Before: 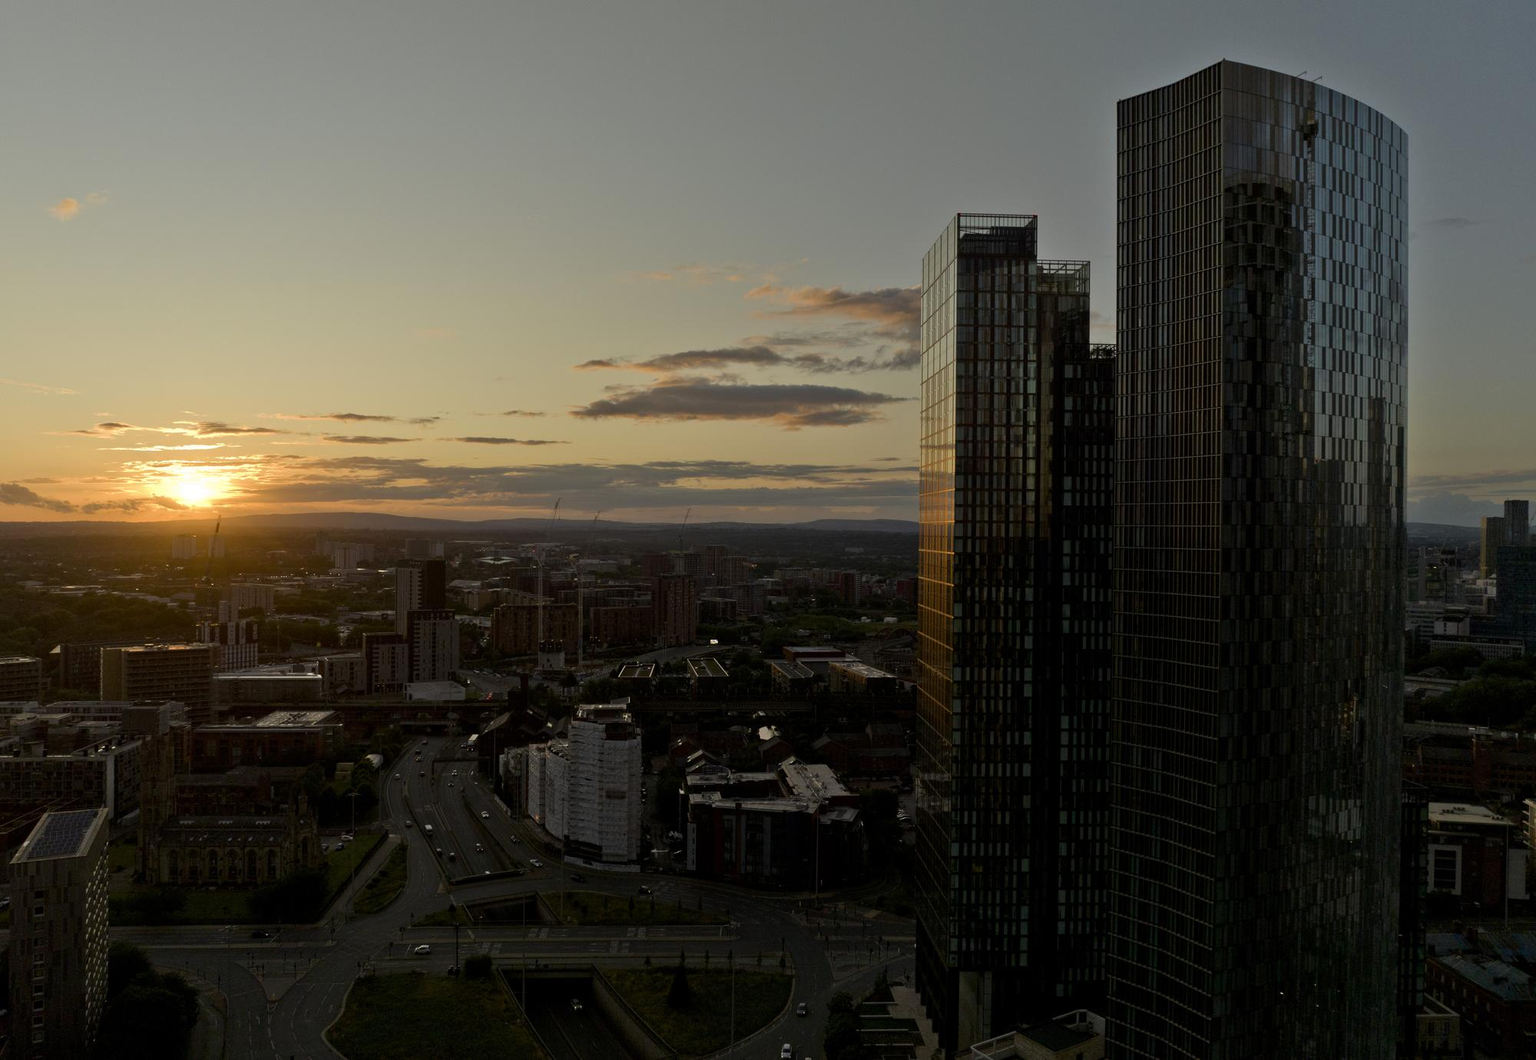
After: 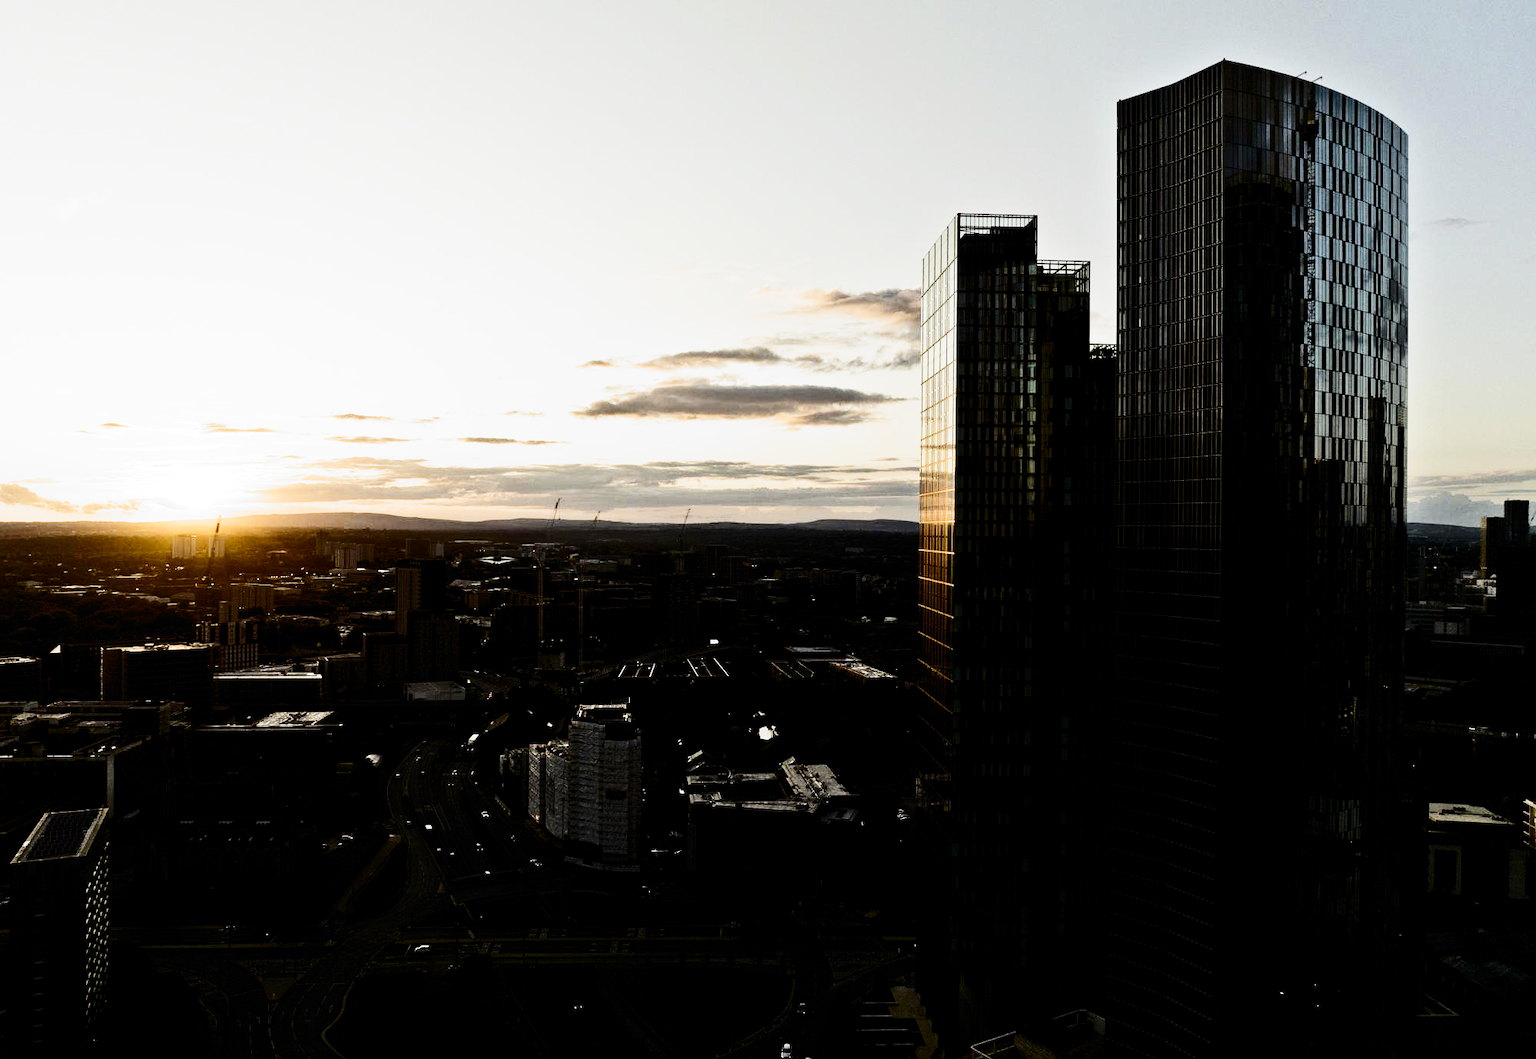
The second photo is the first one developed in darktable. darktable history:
filmic rgb: black relative exposure -5.06 EV, white relative exposure 3.98 EV, hardness 2.9, contrast 1.297, highlights saturation mix -30.56%, add noise in highlights 0.001, preserve chrominance no, color science v3 (2019), use custom middle-gray values true, contrast in highlights soft
contrast brightness saturation: contrast 0.49, saturation -0.096
exposure: black level correction 0.001, exposure 1.31 EV, compensate exposure bias true, compensate highlight preservation false
